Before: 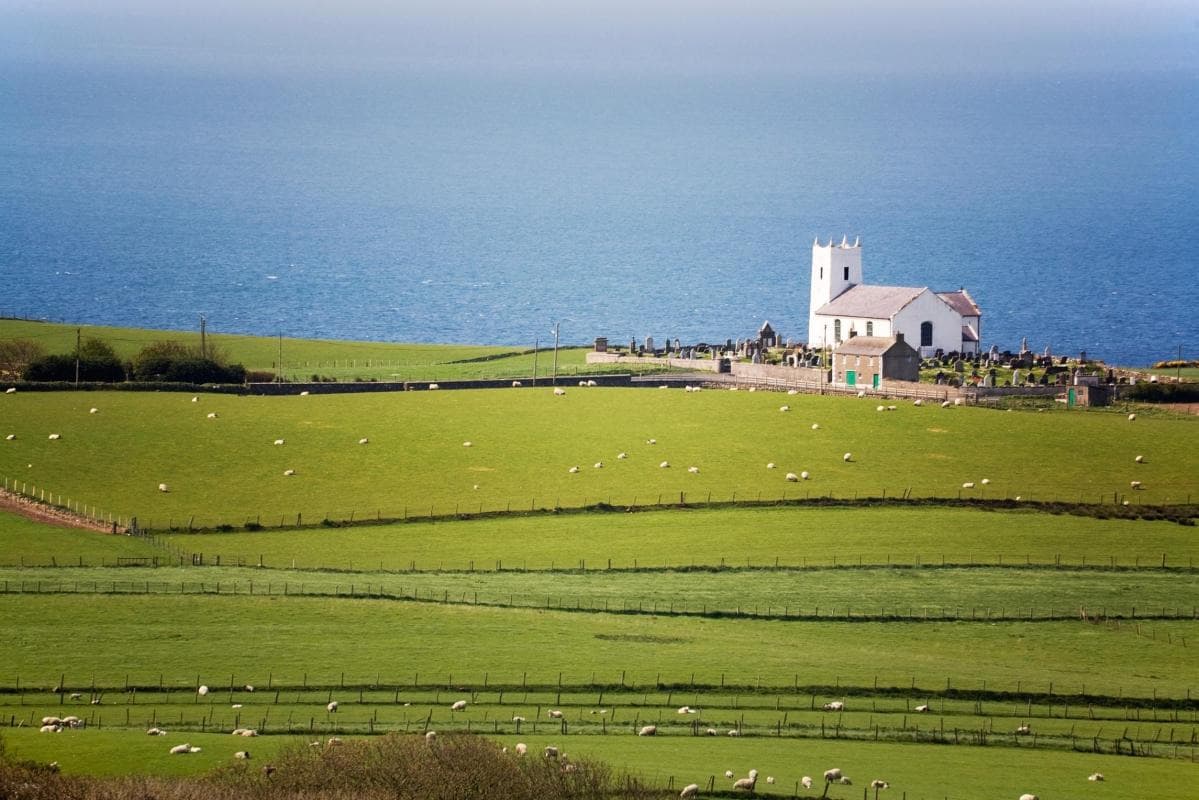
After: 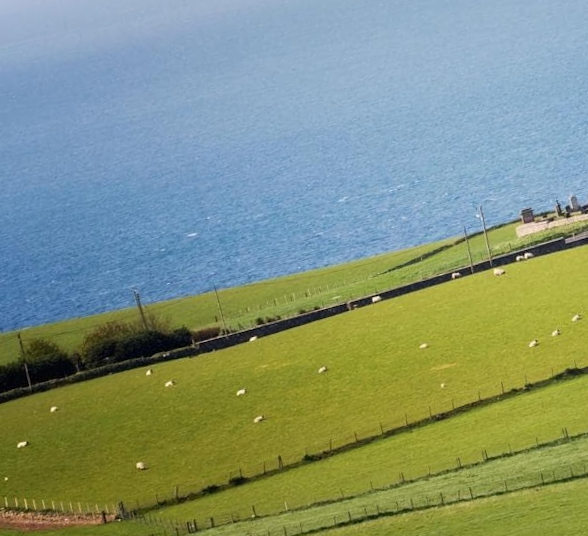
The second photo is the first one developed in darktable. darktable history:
rotate and perspective: rotation -14.8°, crop left 0.1, crop right 0.903, crop top 0.25, crop bottom 0.748
crop: left 0.587%, right 45.588%, bottom 0.086%
